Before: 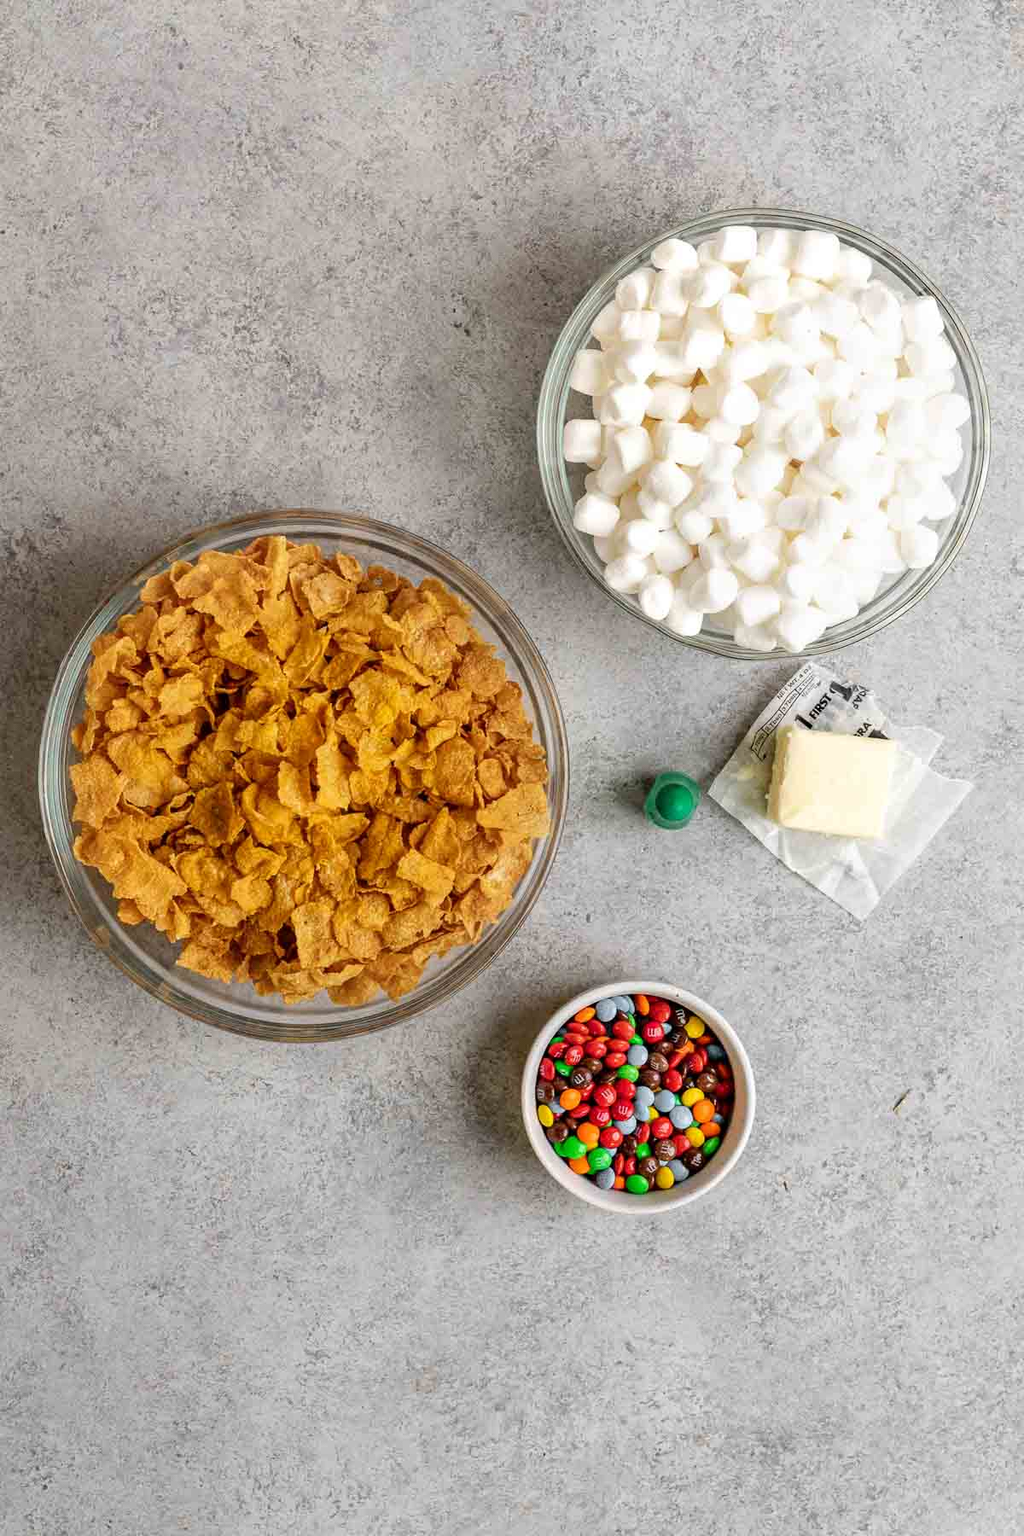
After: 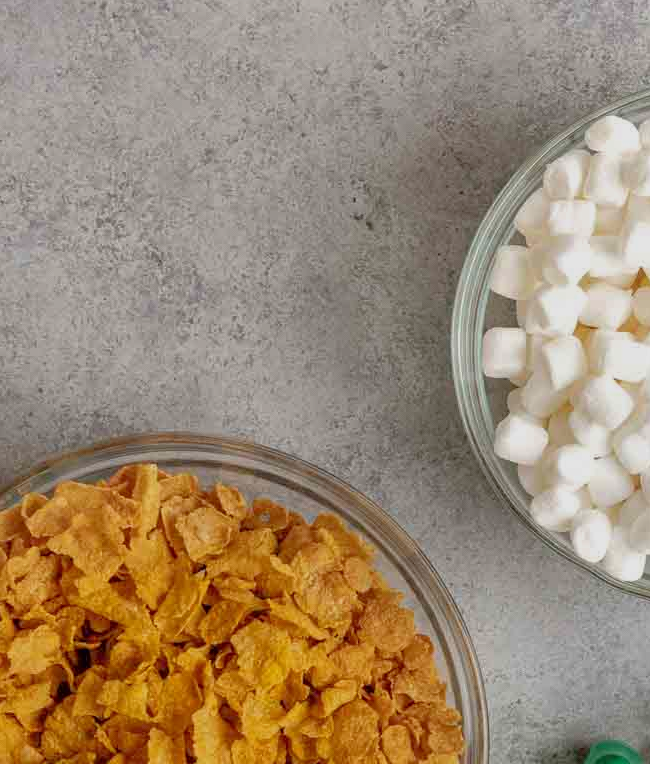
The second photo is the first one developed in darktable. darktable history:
tone equalizer: -8 EV 0.212 EV, -7 EV 0.442 EV, -6 EV 0.382 EV, -5 EV 0.245 EV, -3 EV -0.262 EV, -2 EV -0.389 EV, -1 EV -0.408 EV, +0 EV -0.222 EV, edges refinement/feathering 500, mask exposure compensation -1.57 EV, preserve details no
crop: left 14.895%, top 9.128%, right 30.865%, bottom 48.401%
